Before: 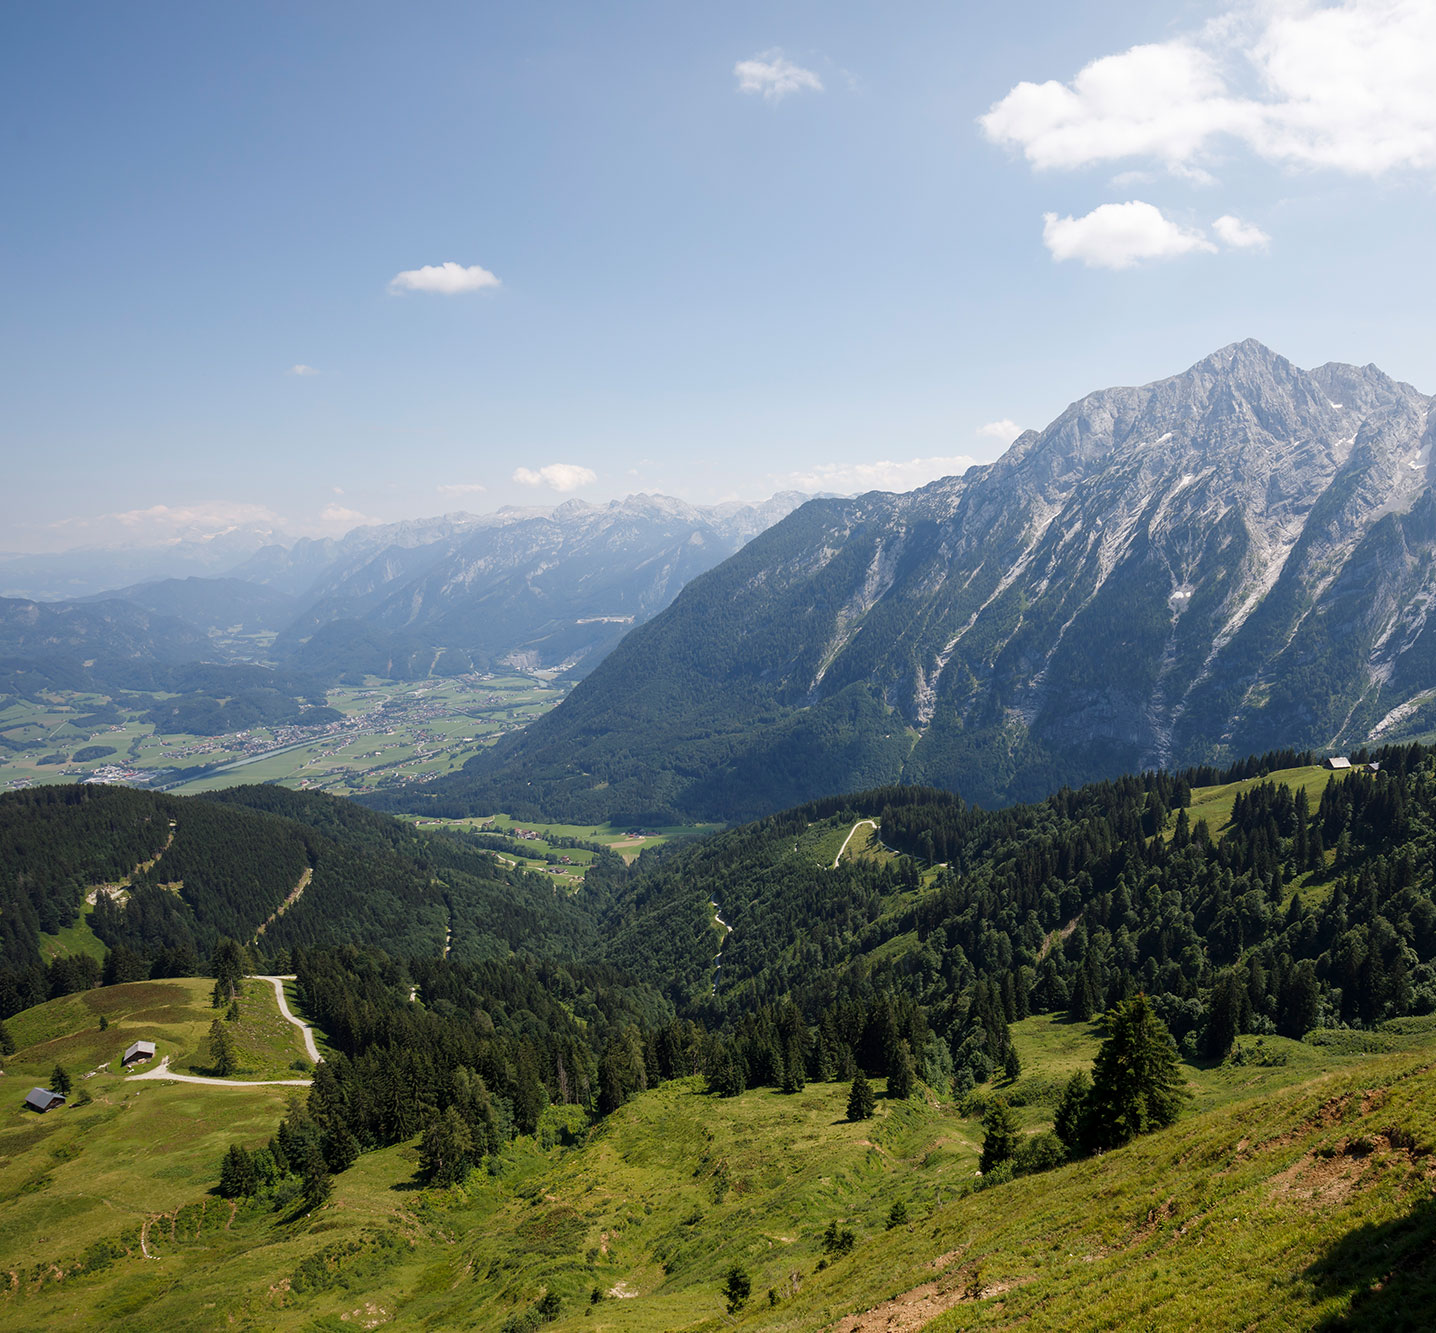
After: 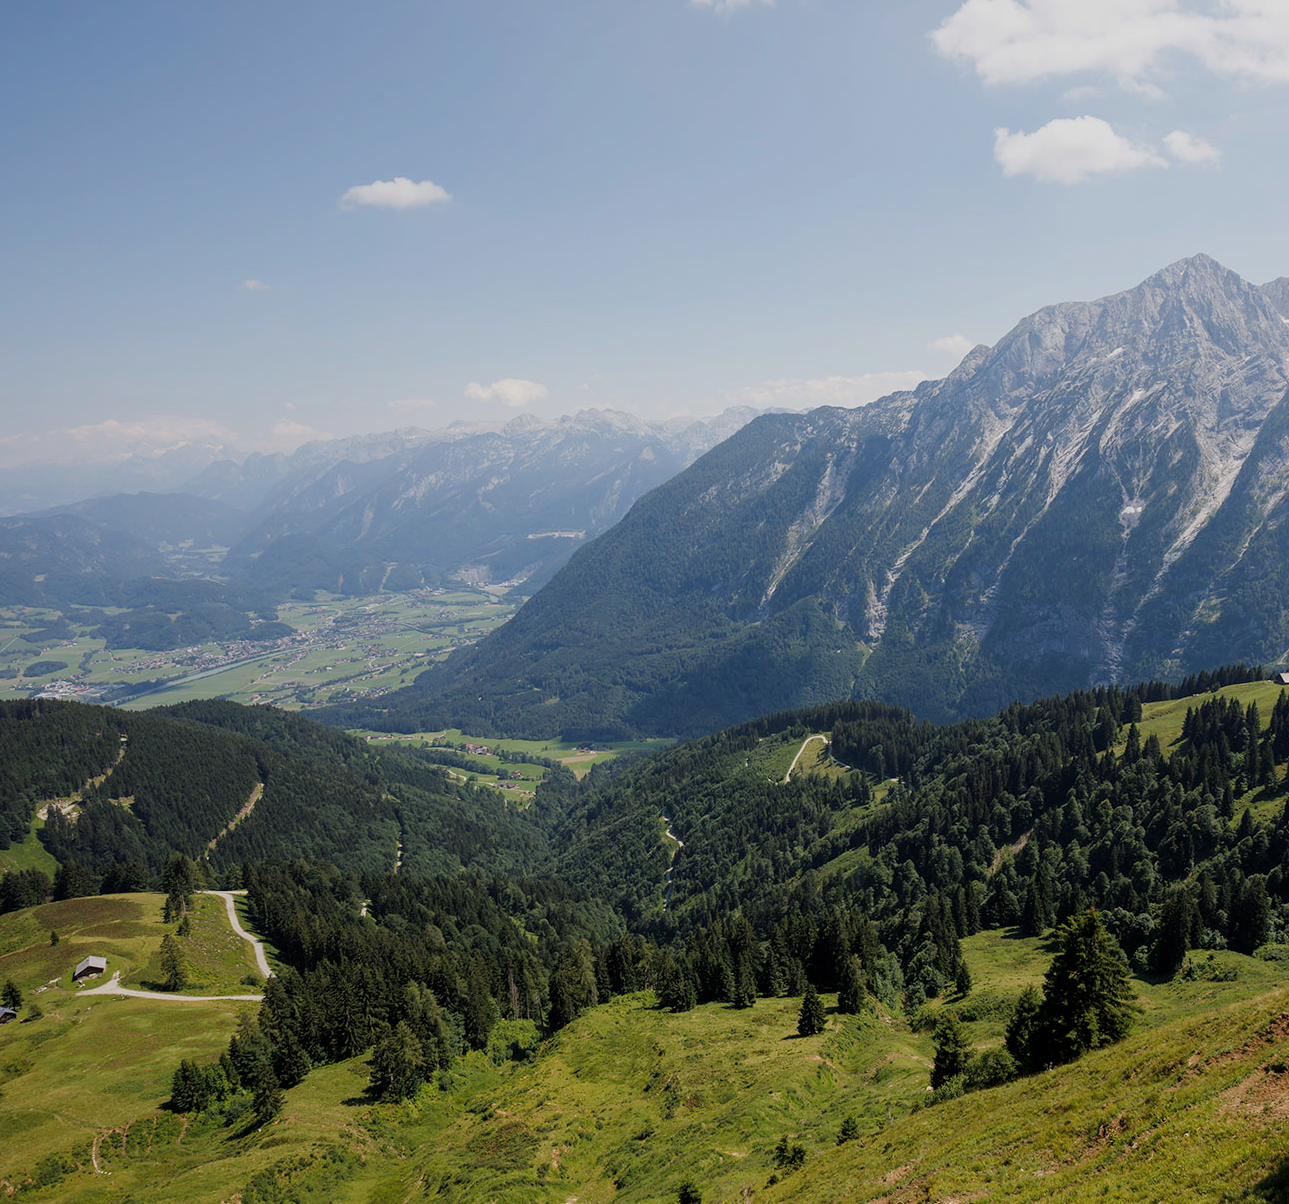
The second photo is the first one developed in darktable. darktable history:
filmic rgb: black relative exposure -16 EV, white relative exposure 4.03 EV, target black luminance 0%, hardness 7.54, latitude 72.37%, contrast 0.899, highlights saturation mix 10.44%, shadows ↔ highlights balance -0.379%, contrast in shadows safe
crop: left 3.425%, top 6.425%, right 6.742%, bottom 3.207%
